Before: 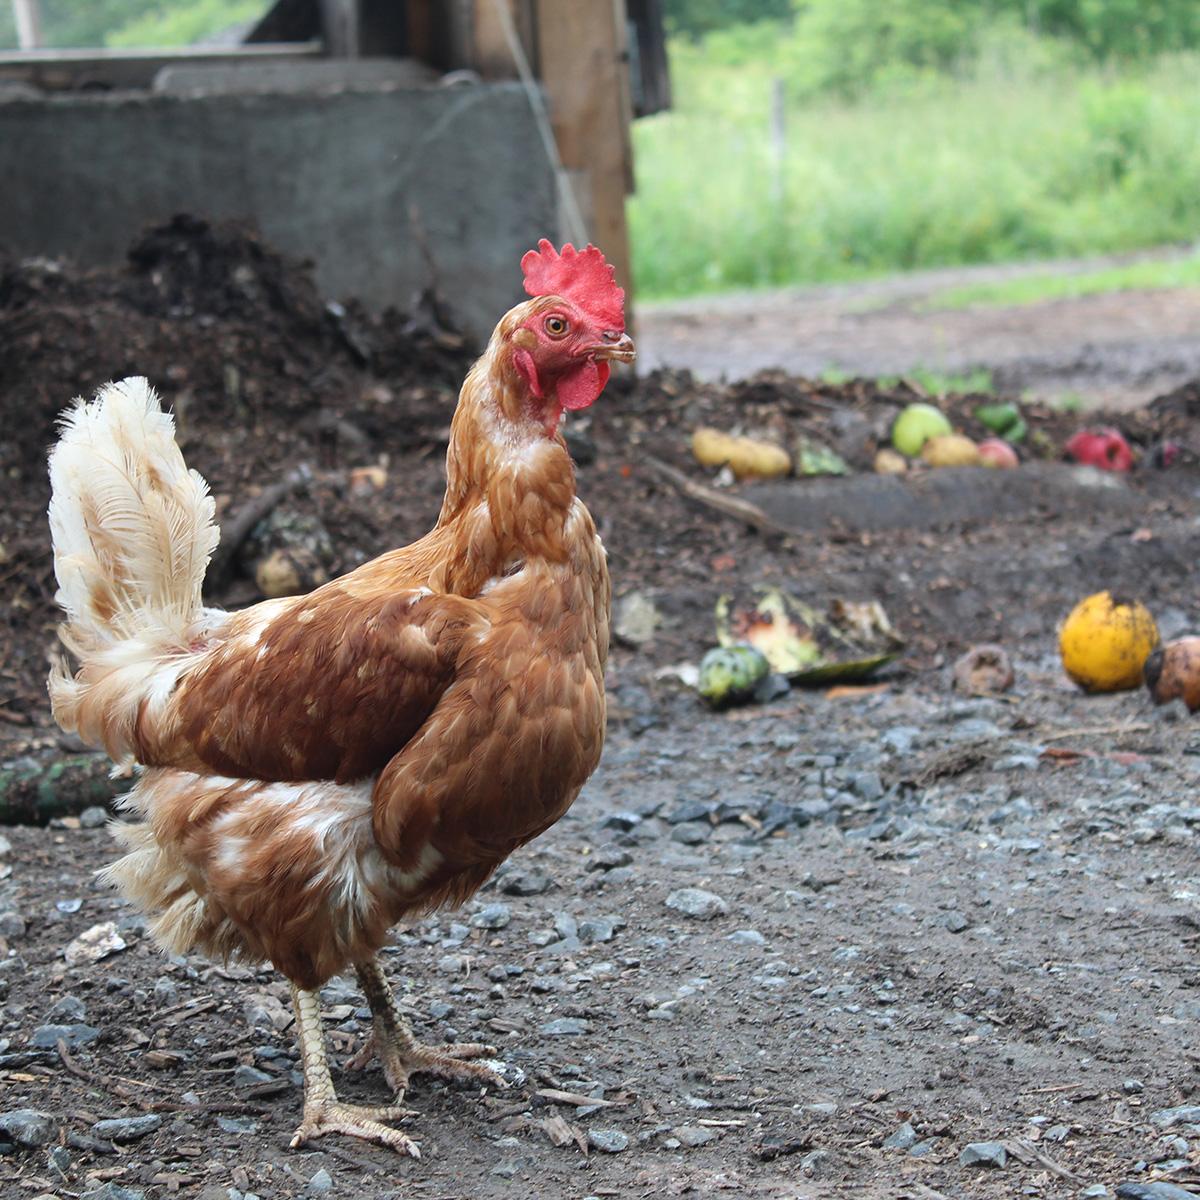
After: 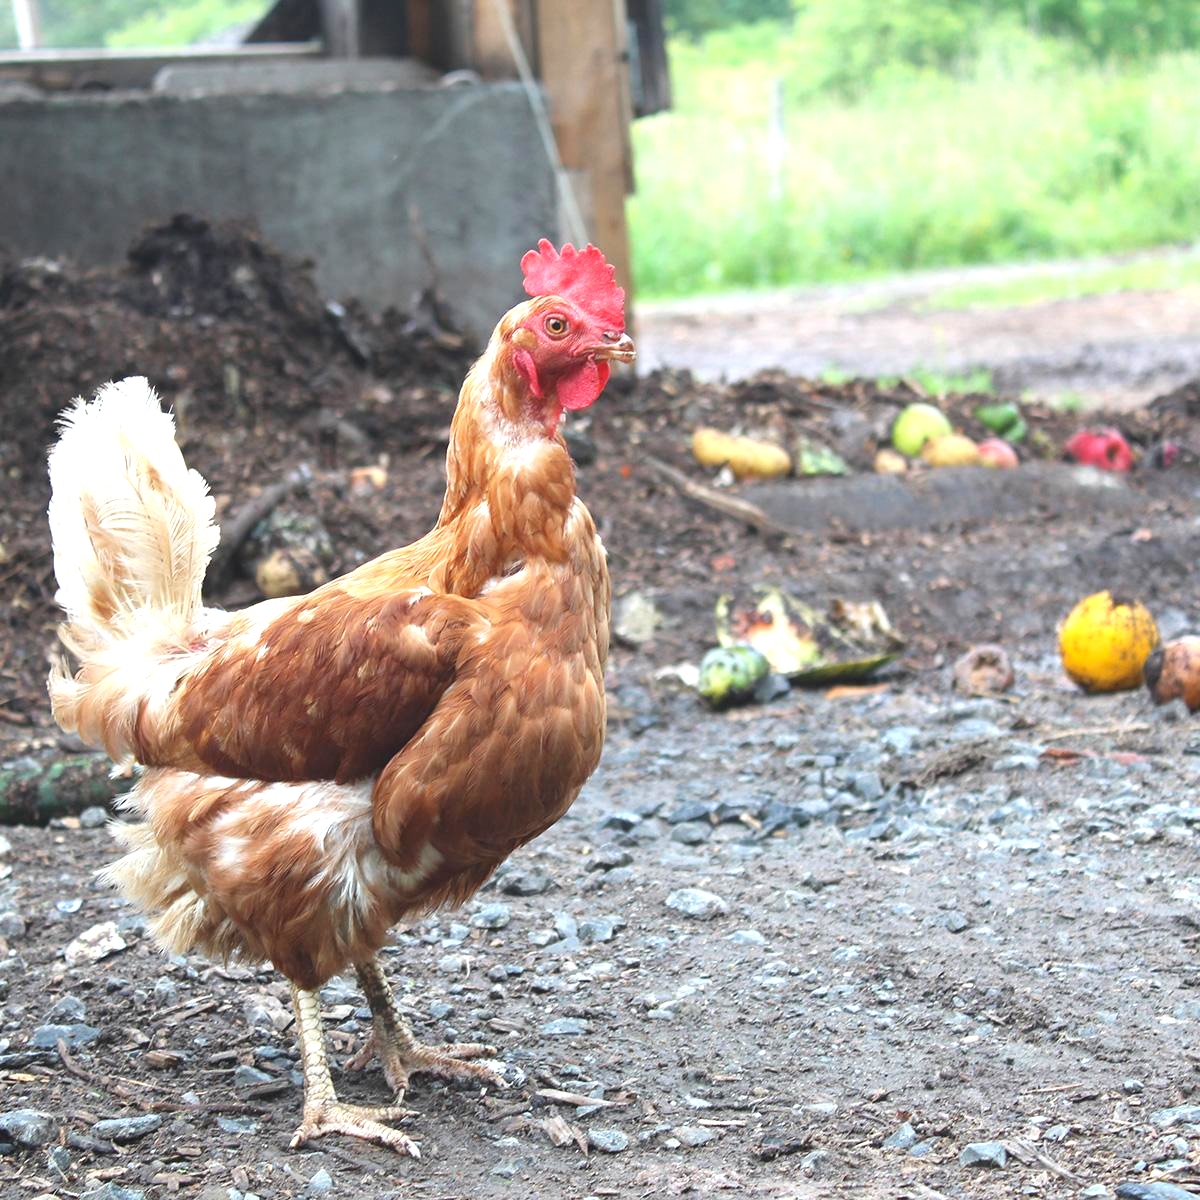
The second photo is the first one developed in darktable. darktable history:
exposure: black level correction 0, exposure 1 EV, compensate exposure bias true, compensate highlight preservation false
contrast brightness saturation: contrast -0.11
